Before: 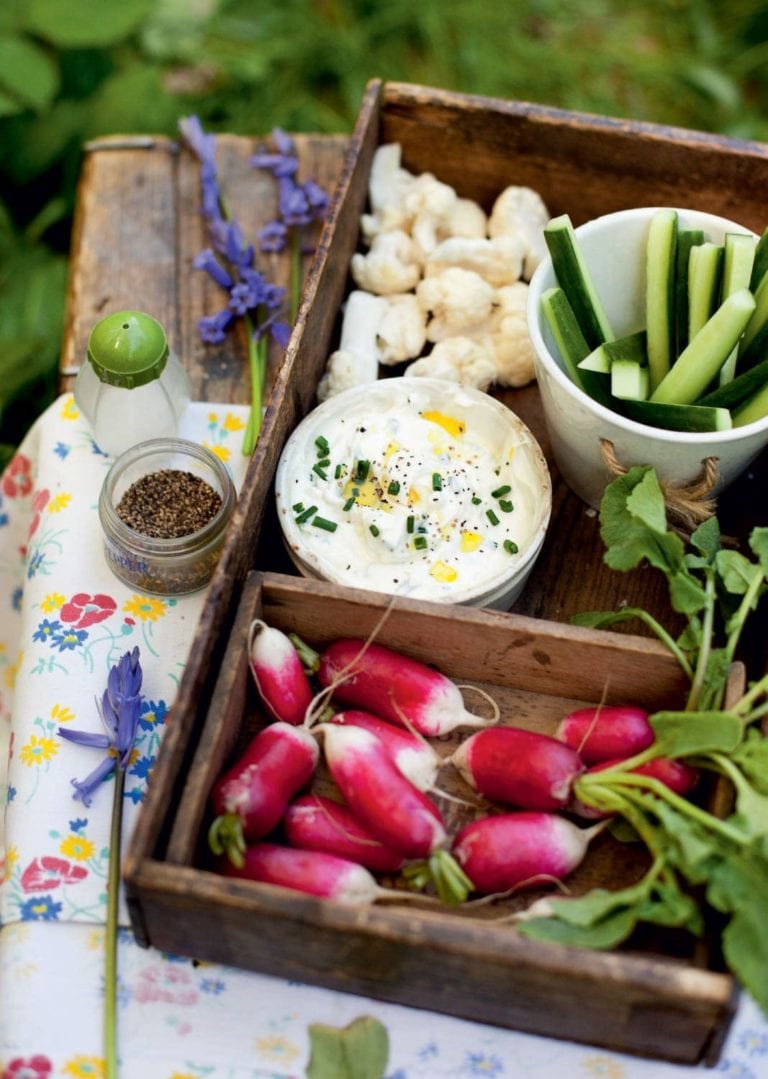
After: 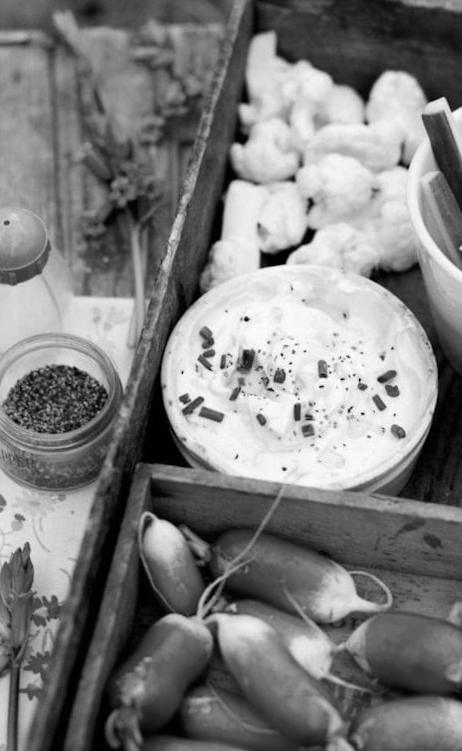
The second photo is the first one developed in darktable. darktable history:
rotate and perspective: rotation -1.75°, automatic cropping off
monochrome: a 2.21, b -1.33, size 2.2
crop: left 16.202%, top 11.208%, right 26.045%, bottom 20.557%
